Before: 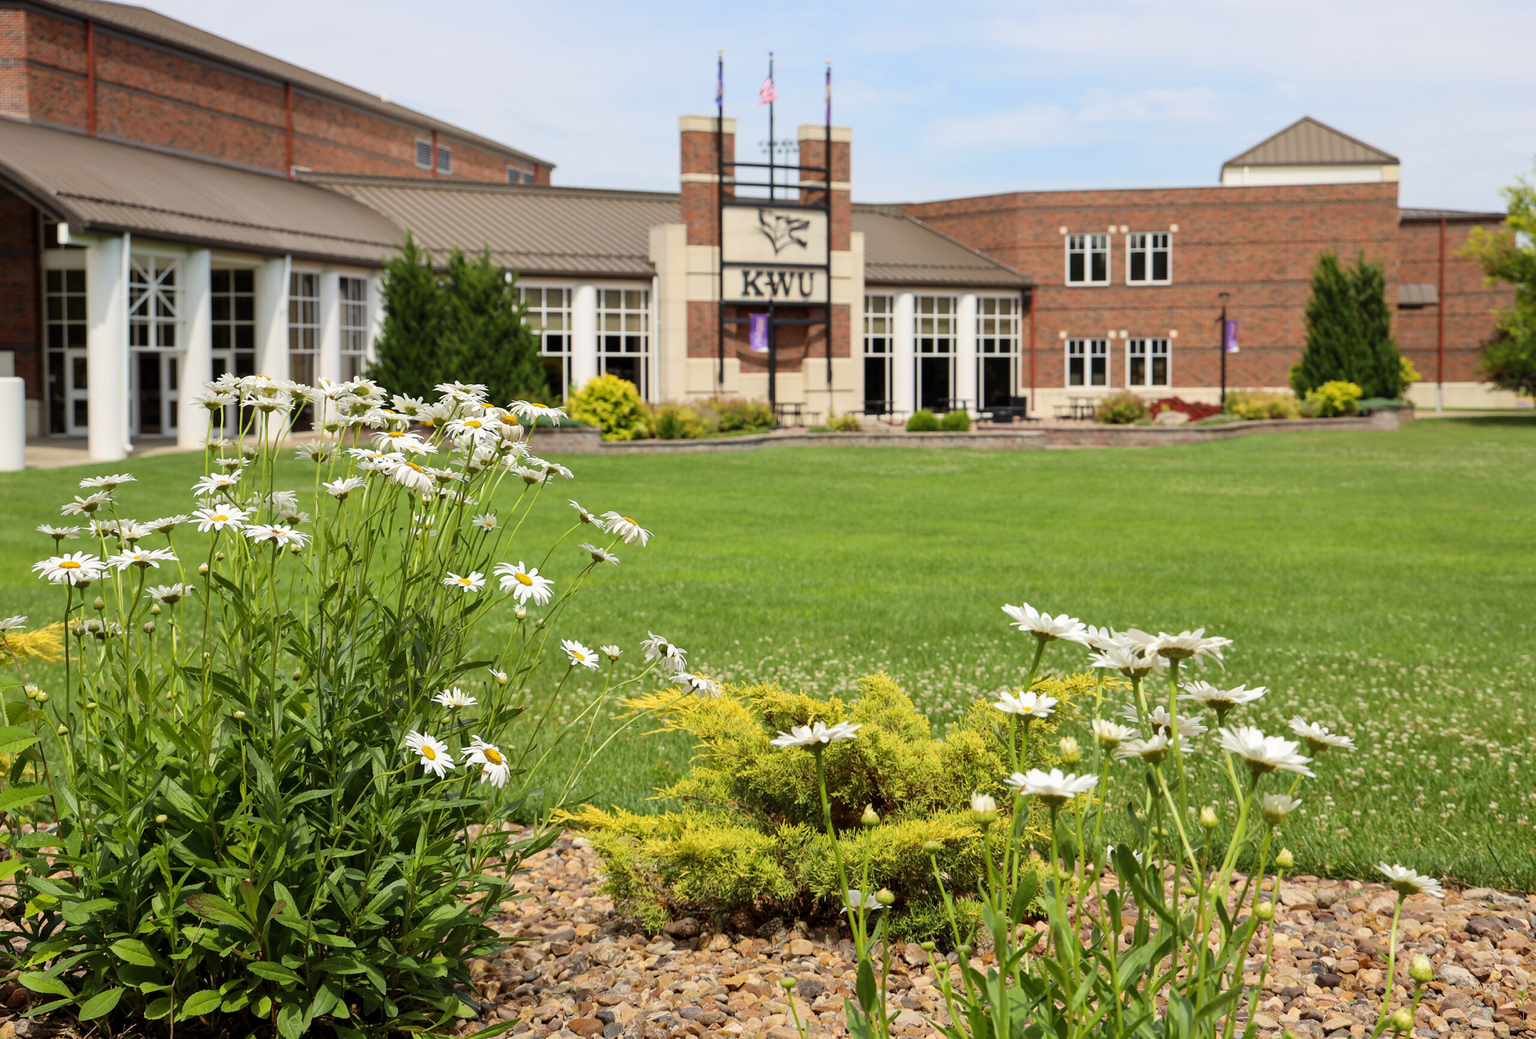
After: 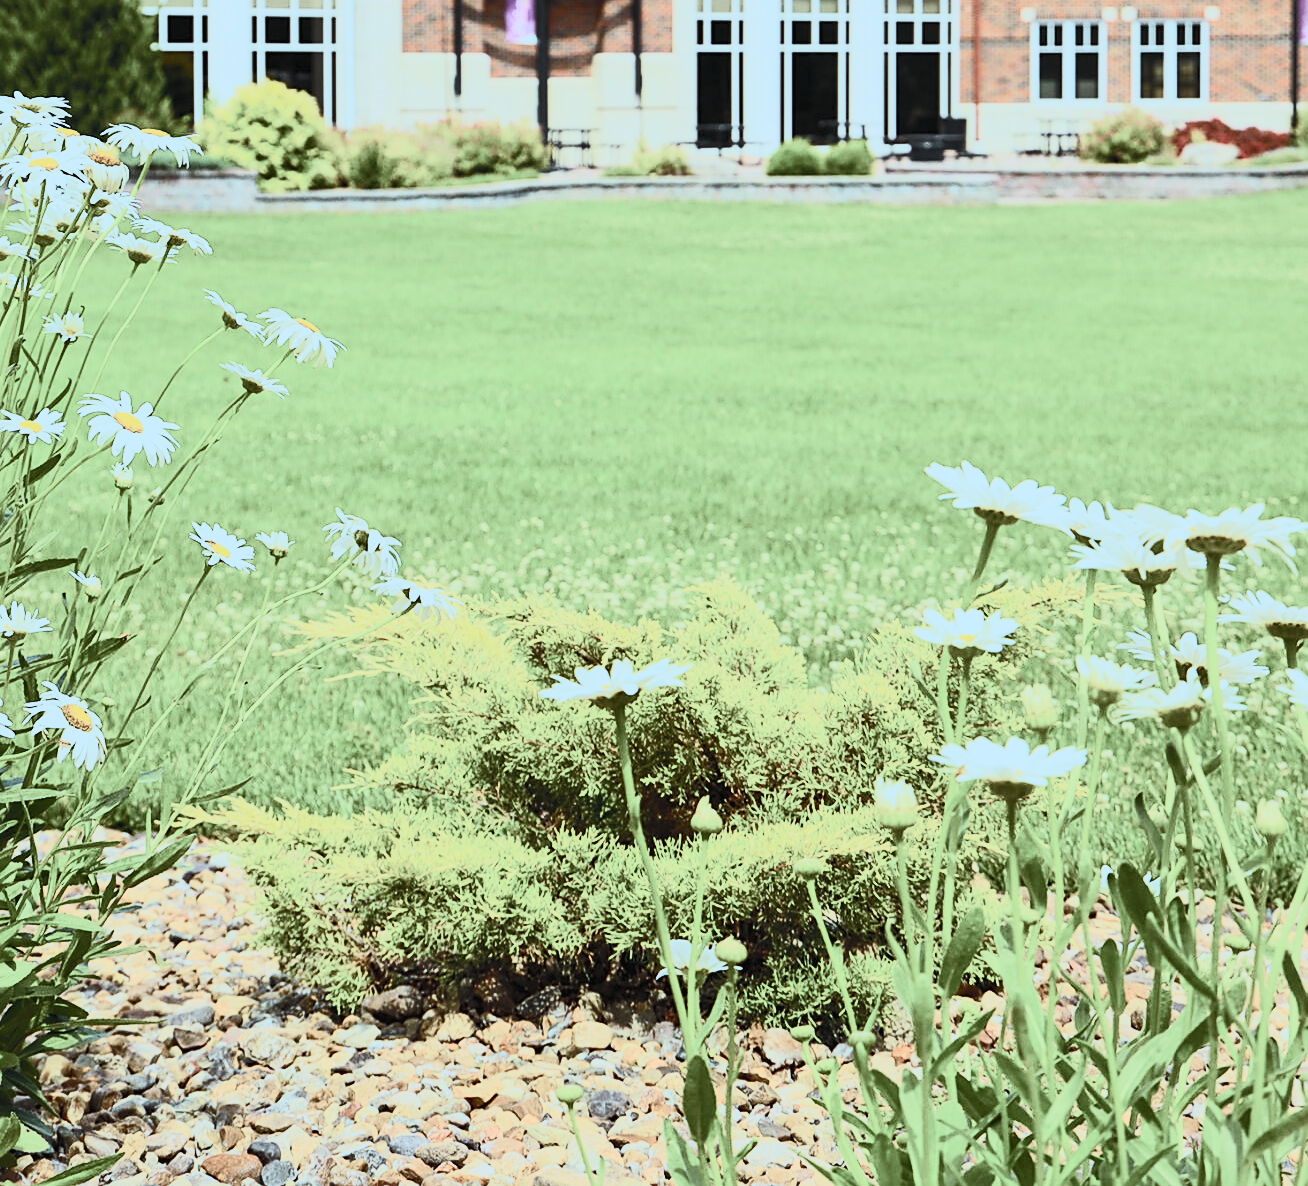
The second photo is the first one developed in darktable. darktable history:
color calibration: illuminant as shot in camera, x 0.358, y 0.373, temperature 4628.91 K, gamut compression 1.72
sharpen: on, module defaults
tone curve: curves: ch0 [(0, 0.018) (0.036, 0.038) (0.15, 0.131) (0.27, 0.247) (0.545, 0.561) (0.761, 0.761) (1, 0.919)]; ch1 [(0, 0) (0.179, 0.173) (0.322, 0.32) (0.429, 0.431) (0.502, 0.5) (0.519, 0.522) (0.562, 0.588) (0.625, 0.67) (0.711, 0.745) (1, 1)]; ch2 [(0, 0) (0.29, 0.295) (0.404, 0.436) (0.497, 0.499) (0.521, 0.523) (0.561, 0.605) (0.657, 0.655) (0.712, 0.764) (1, 1)], color space Lab, independent channels, preserve colors none
color correction: highlights a* -10.27, highlights b* -10.28
contrast brightness saturation: contrast 0.564, brightness 0.578, saturation -0.325
crop and rotate: left 29.07%, top 31.451%, right 19.803%
